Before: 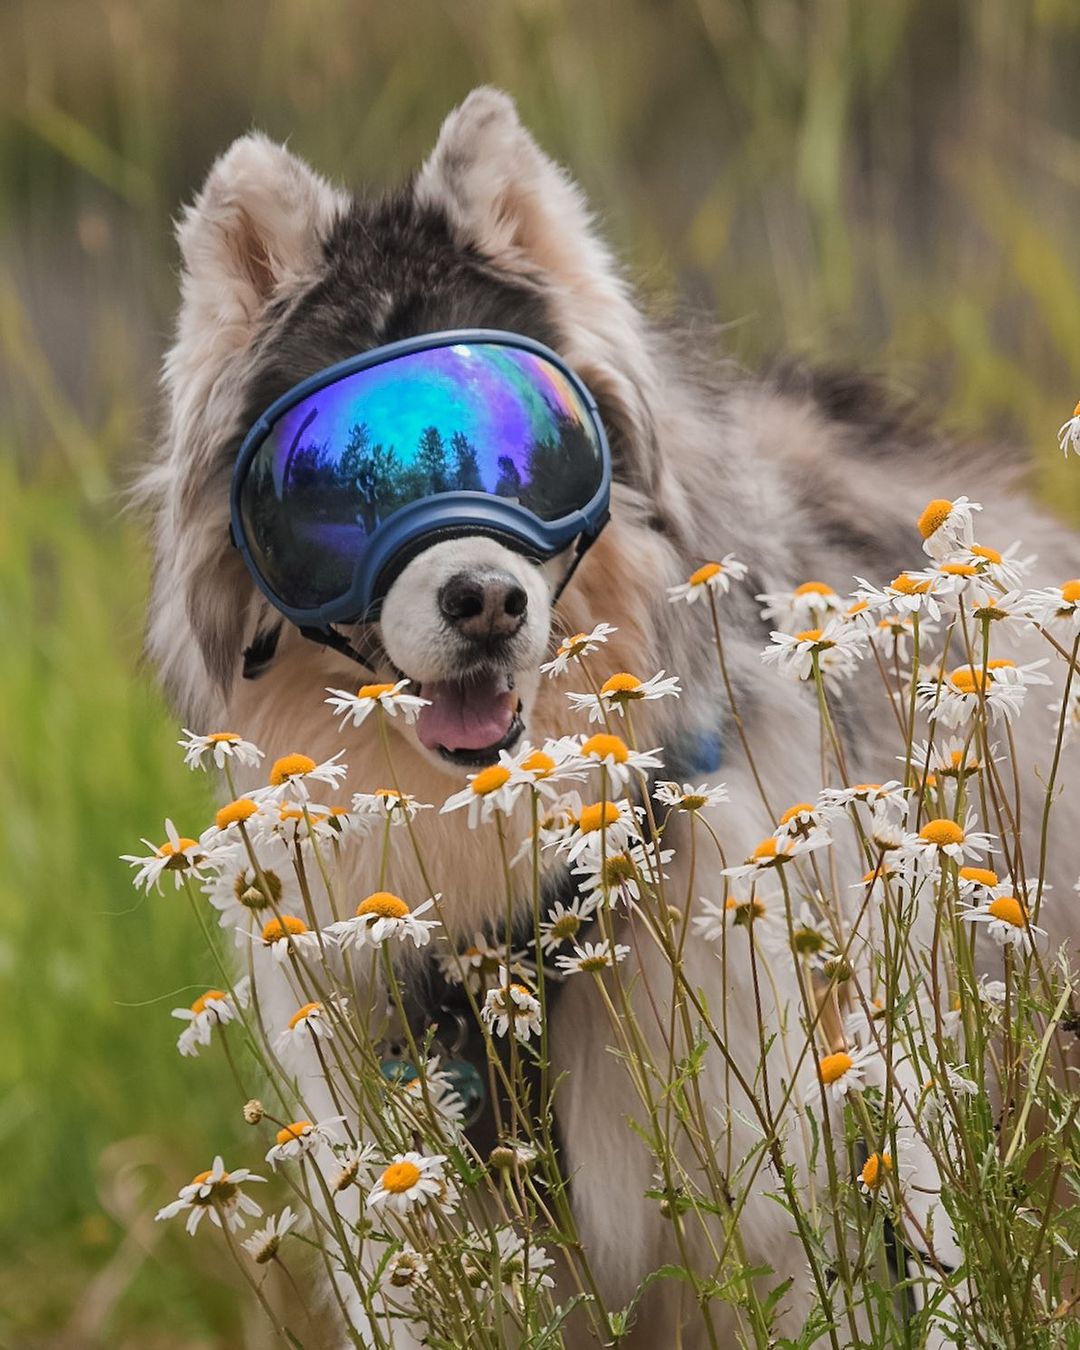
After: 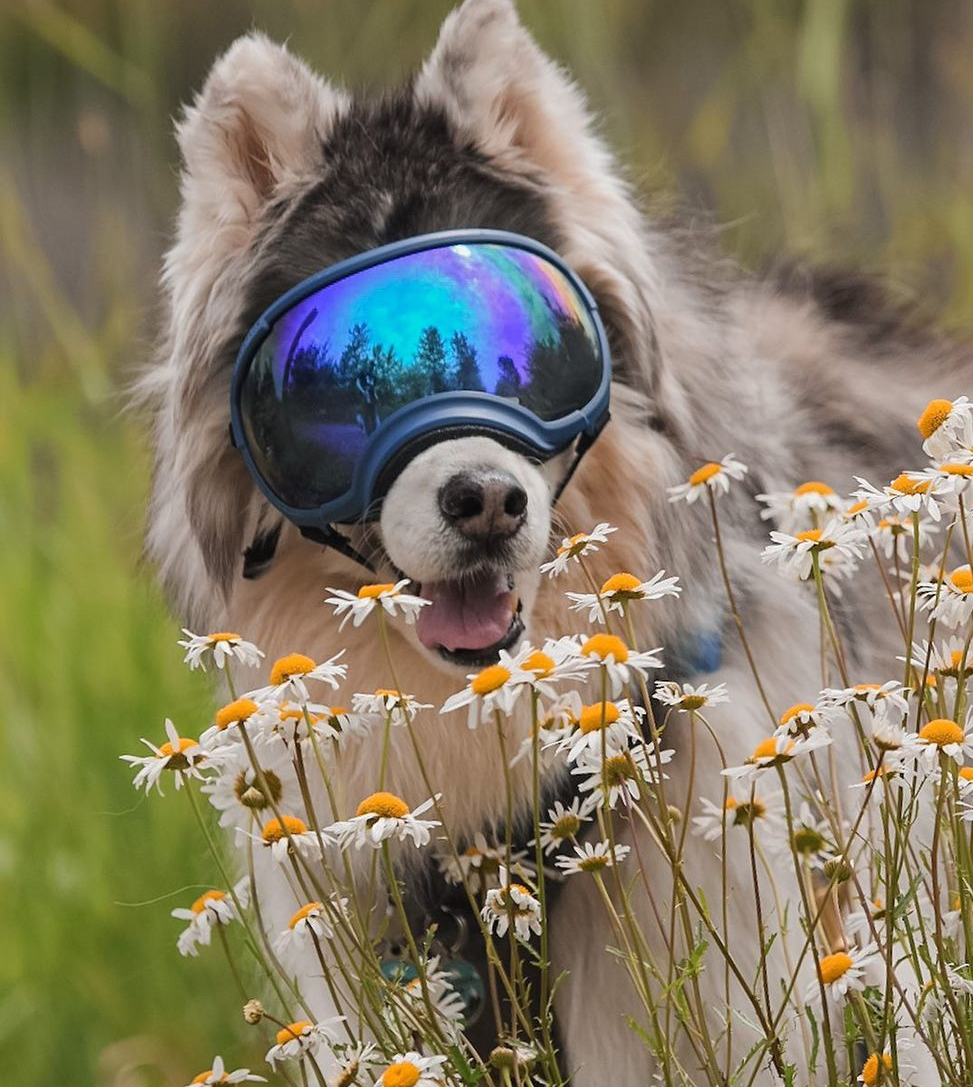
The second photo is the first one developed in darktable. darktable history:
crop: top 7.444%, right 9.862%, bottom 11.982%
